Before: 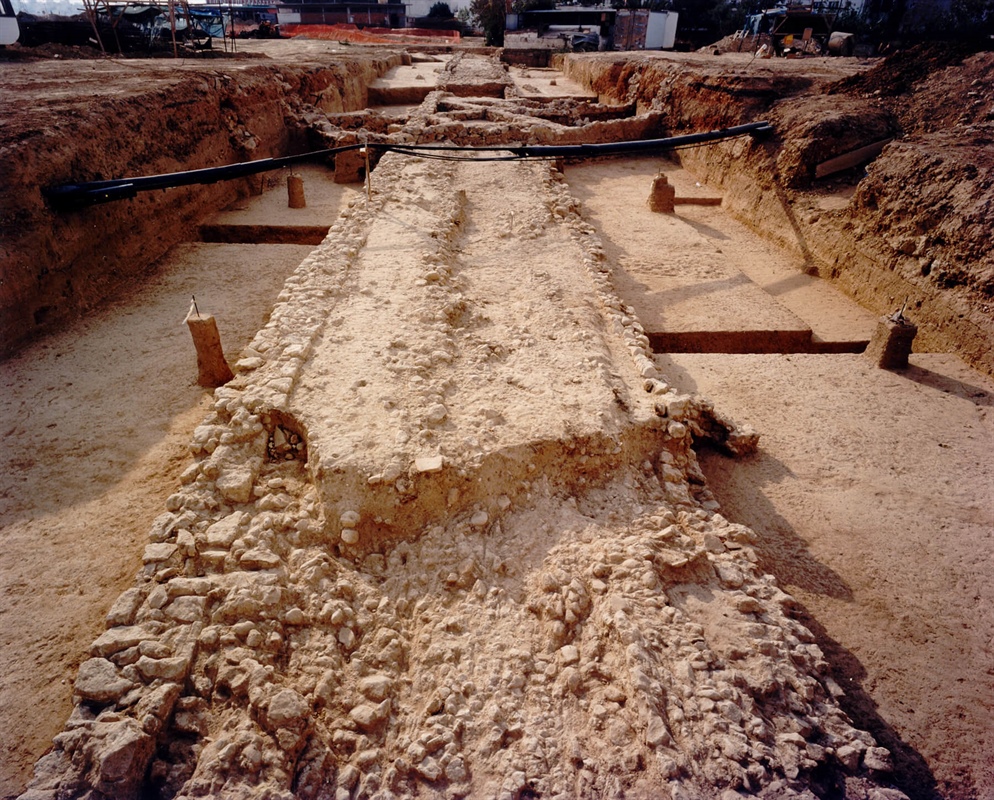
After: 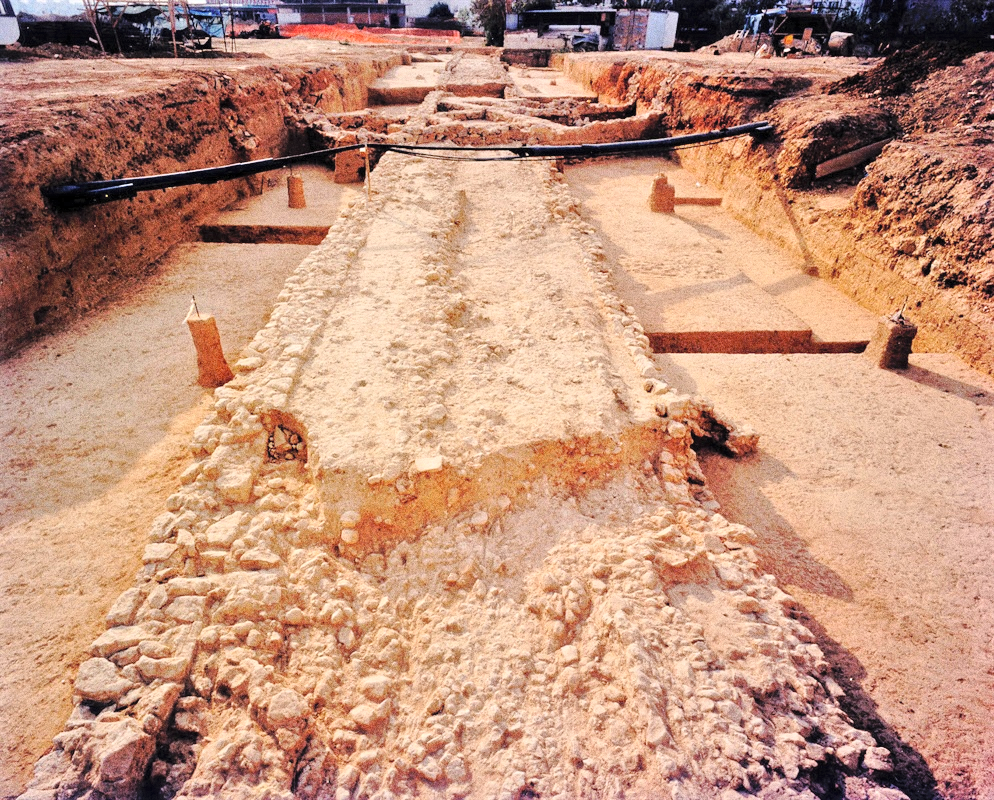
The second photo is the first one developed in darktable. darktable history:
grain: coarseness 0.09 ISO, strength 40%
tone equalizer: -7 EV 0.15 EV, -6 EV 0.6 EV, -5 EV 1.15 EV, -4 EV 1.33 EV, -3 EV 1.15 EV, -2 EV 0.6 EV, -1 EV 0.15 EV, mask exposure compensation -0.5 EV
contrast brightness saturation: contrast 0.1, brightness 0.3, saturation 0.14
